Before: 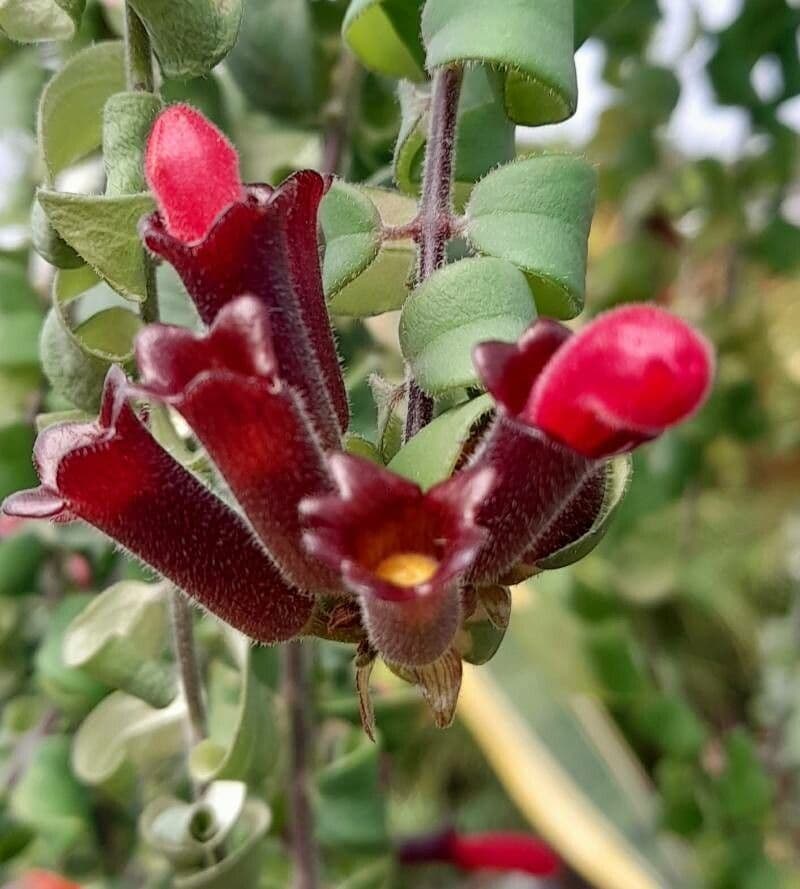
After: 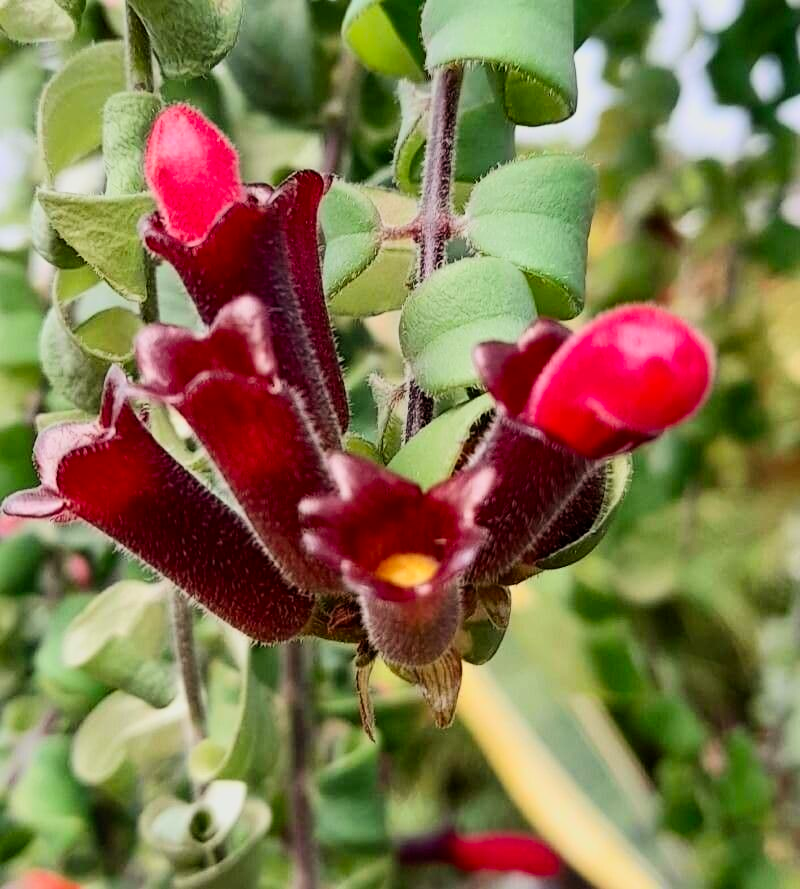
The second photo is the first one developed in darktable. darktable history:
contrast brightness saturation: contrast 0.233, brightness 0.114, saturation 0.288
filmic rgb: black relative exposure -7.65 EV, white relative exposure 4.56 EV, hardness 3.61, color science v6 (2022), iterations of high-quality reconstruction 0
